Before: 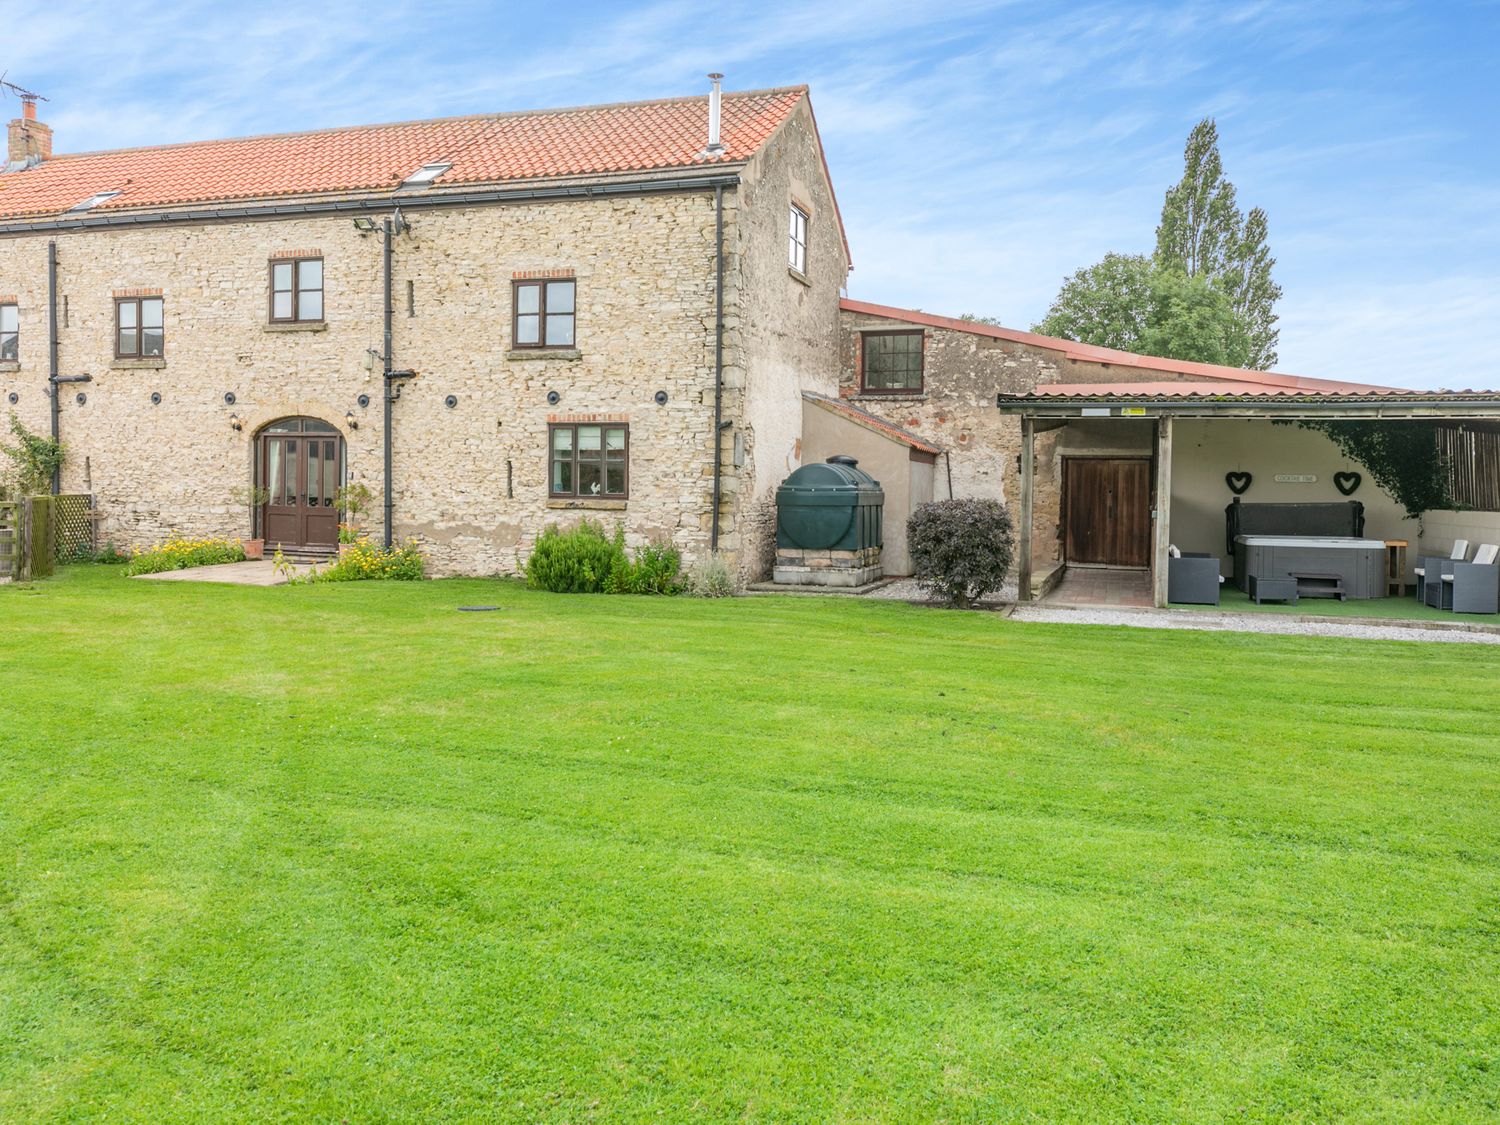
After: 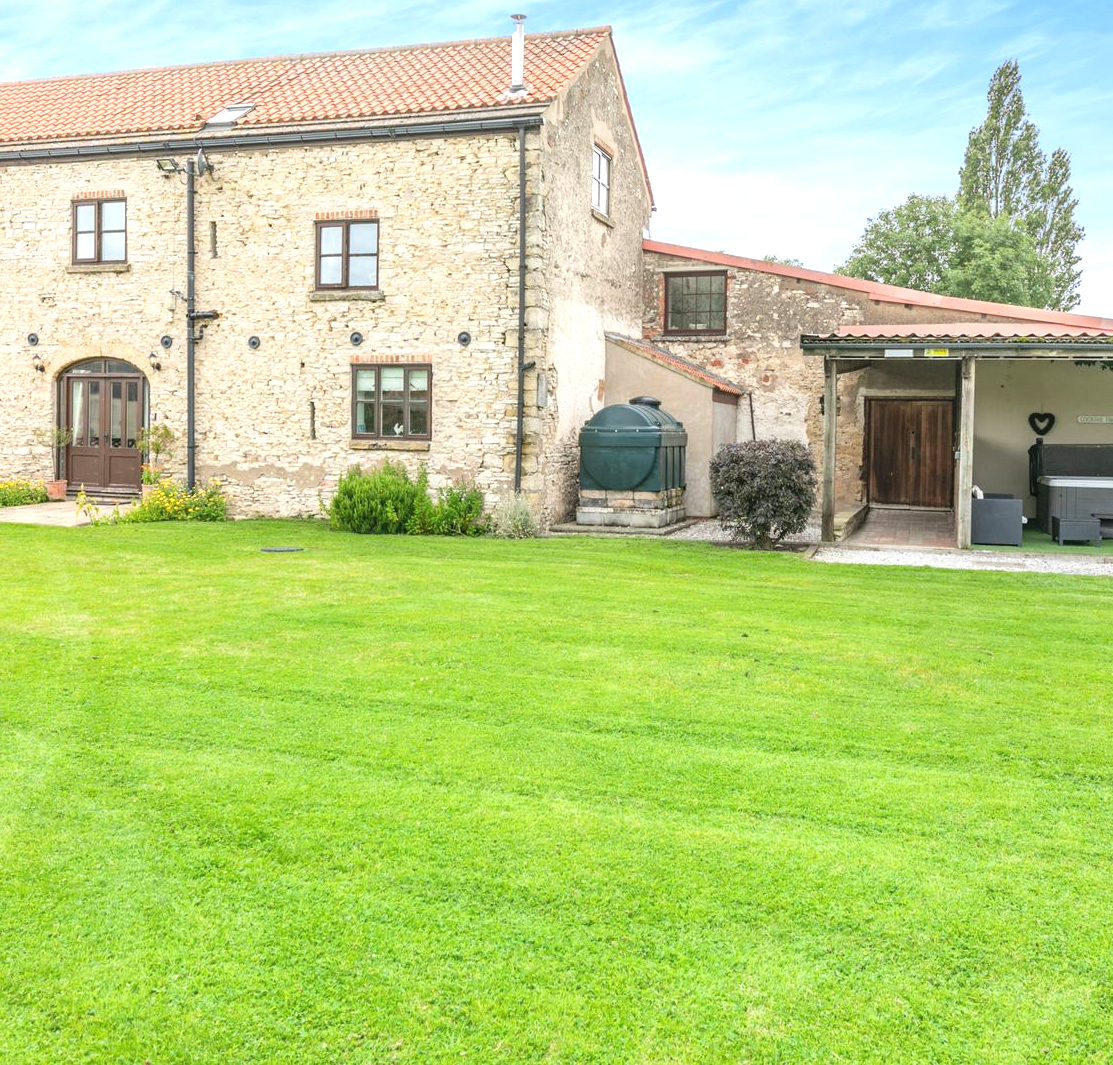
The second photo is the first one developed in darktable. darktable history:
exposure: black level correction -0.002, exposure 0.54 EV, compensate highlight preservation false
crop and rotate: left 13.15%, top 5.251%, right 12.609%
